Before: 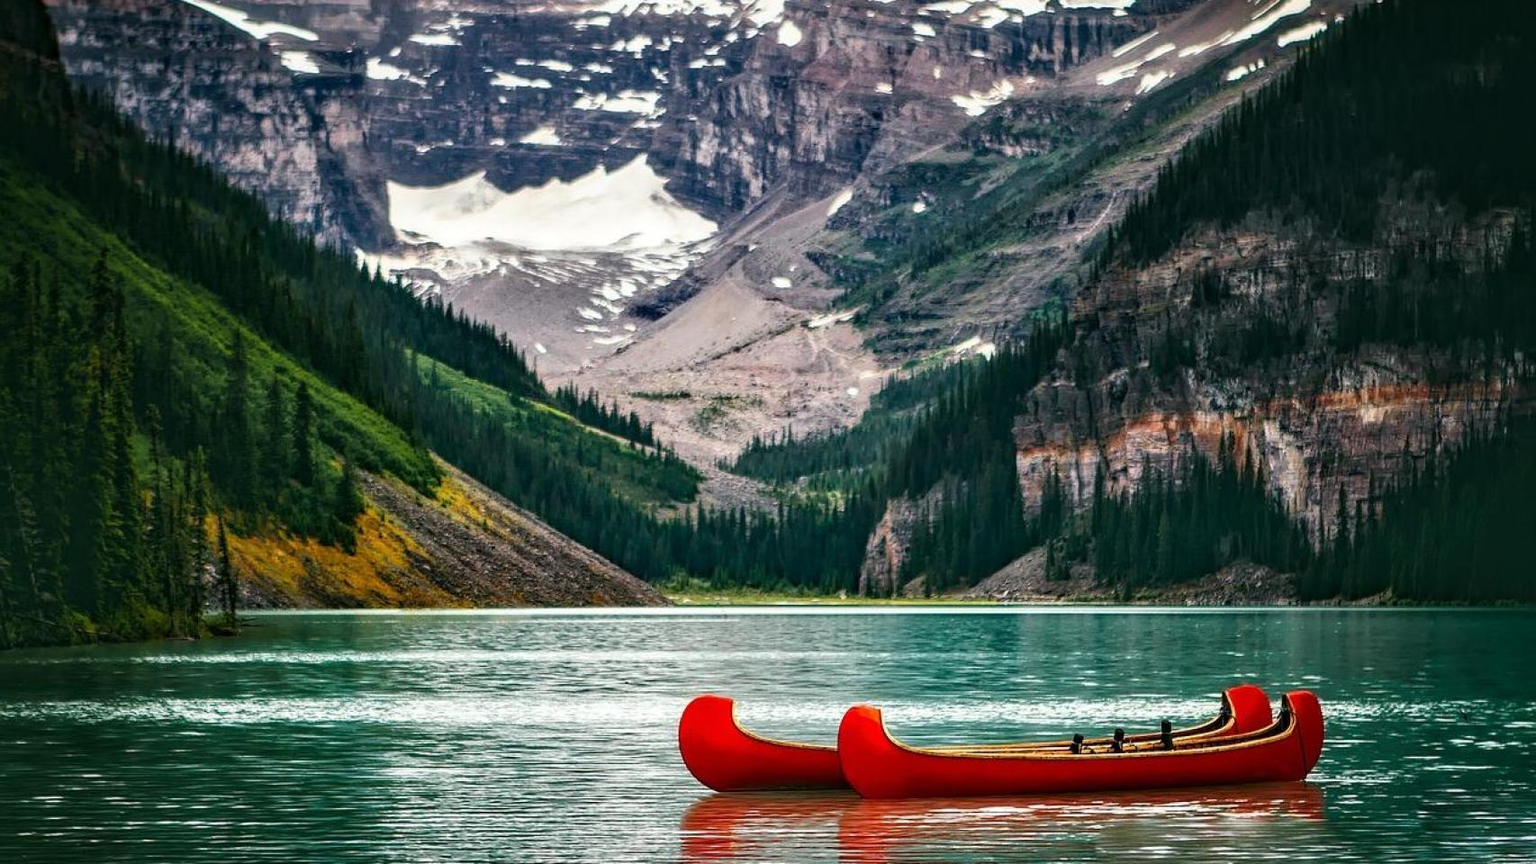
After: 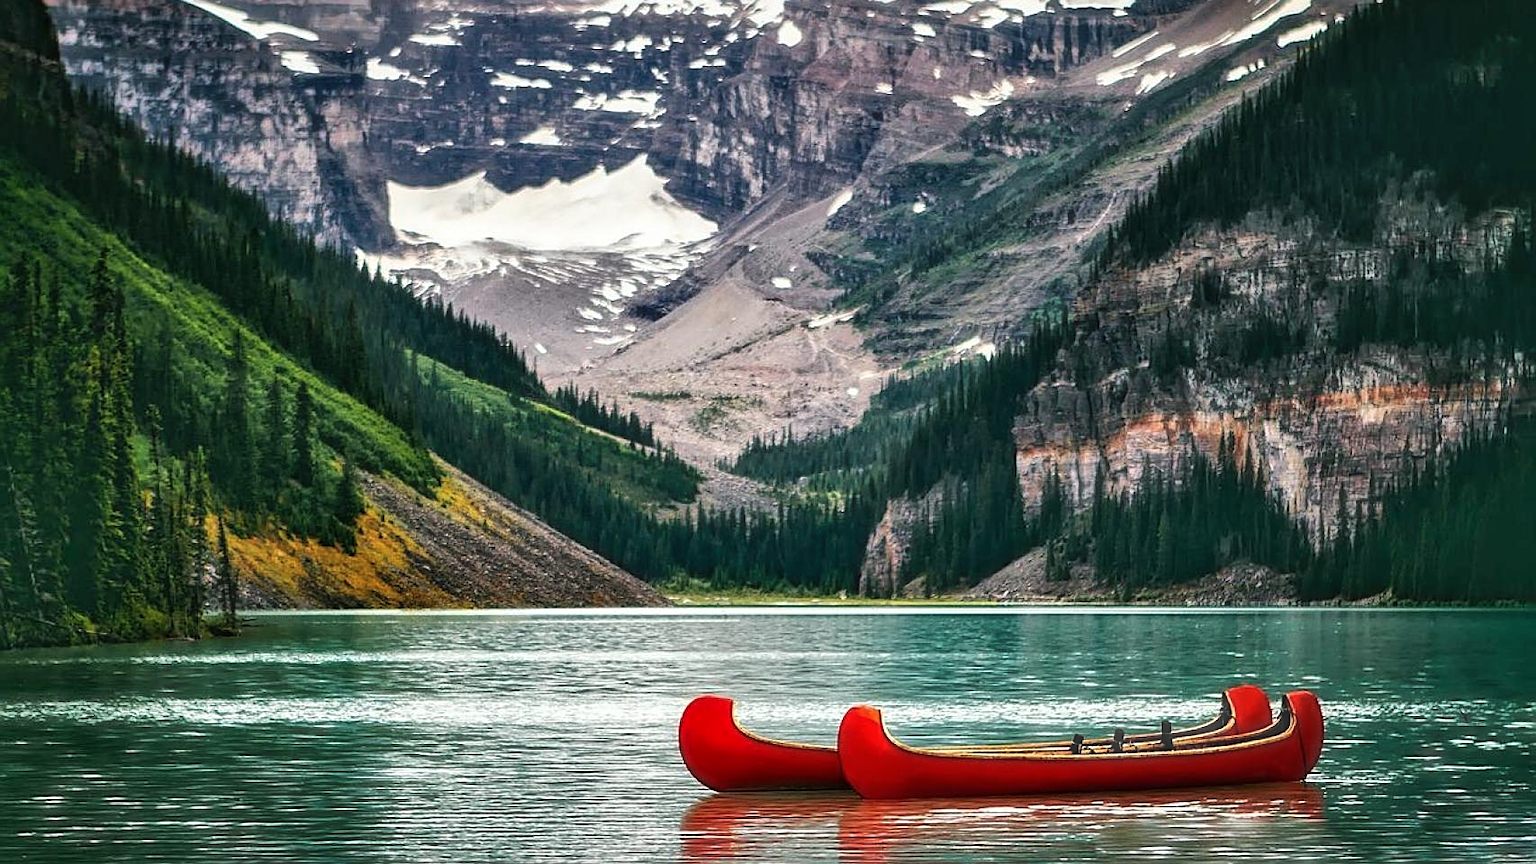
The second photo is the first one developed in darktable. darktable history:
sharpen: radius 1.951
haze removal: strength -0.103, compatibility mode true, adaptive false
shadows and highlights: shadows 52.55, soften with gaussian
